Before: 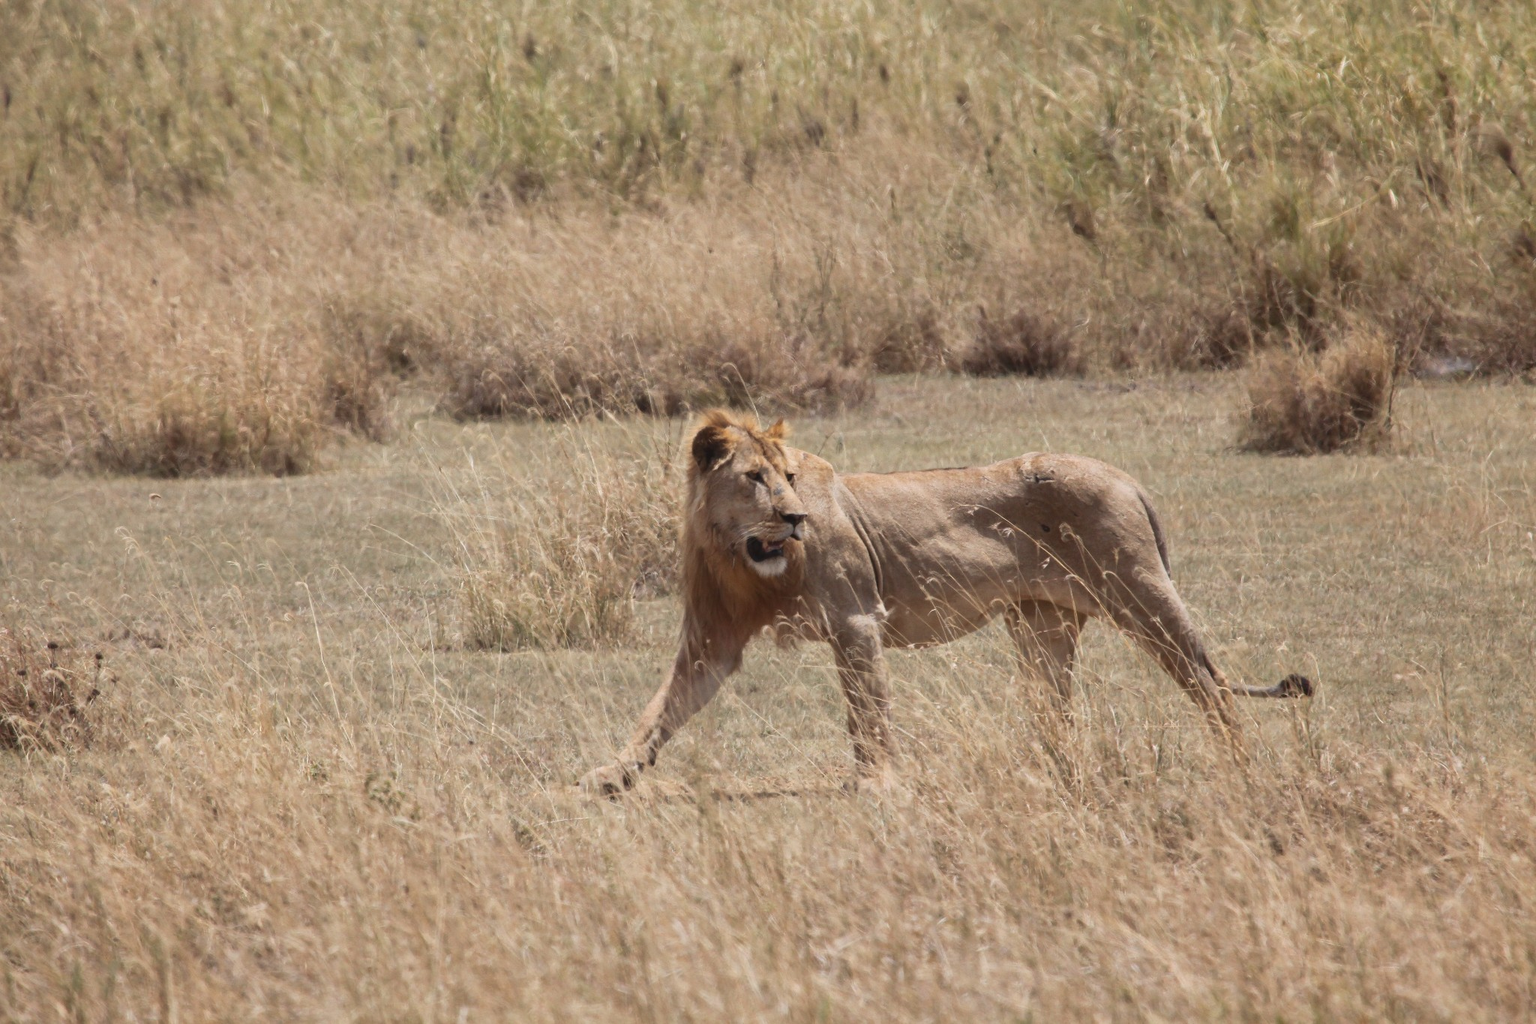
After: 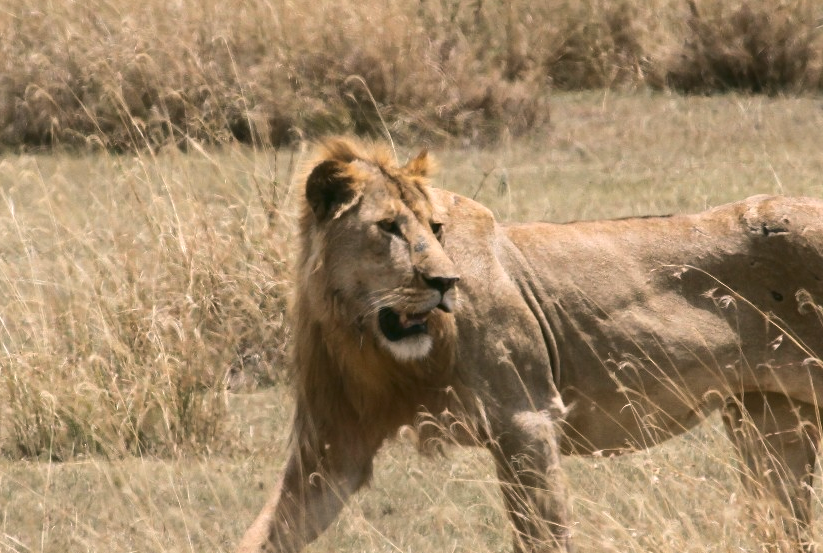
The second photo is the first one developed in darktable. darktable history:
tone equalizer: -8 EV -0.385 EV, -7 EV -0.386 EV, -6 EV -0.294 EV, -5 EV -0.258 EV, -3 EV 0.222 EV, -2 EV 0.307 EV, -1 EV 0.377 EV, +0 EV 0.396 EV, edges refinement/feathering 500, mask exposure compensation -1.57 EV, preserve details no
crop: left 30.171%, top 29.954%, right 29.641%, bottom 29.532%
color correction: highlights a* 4.14, highlights b* 4.95, shadows a* -6.91, shadows b* 4.87
